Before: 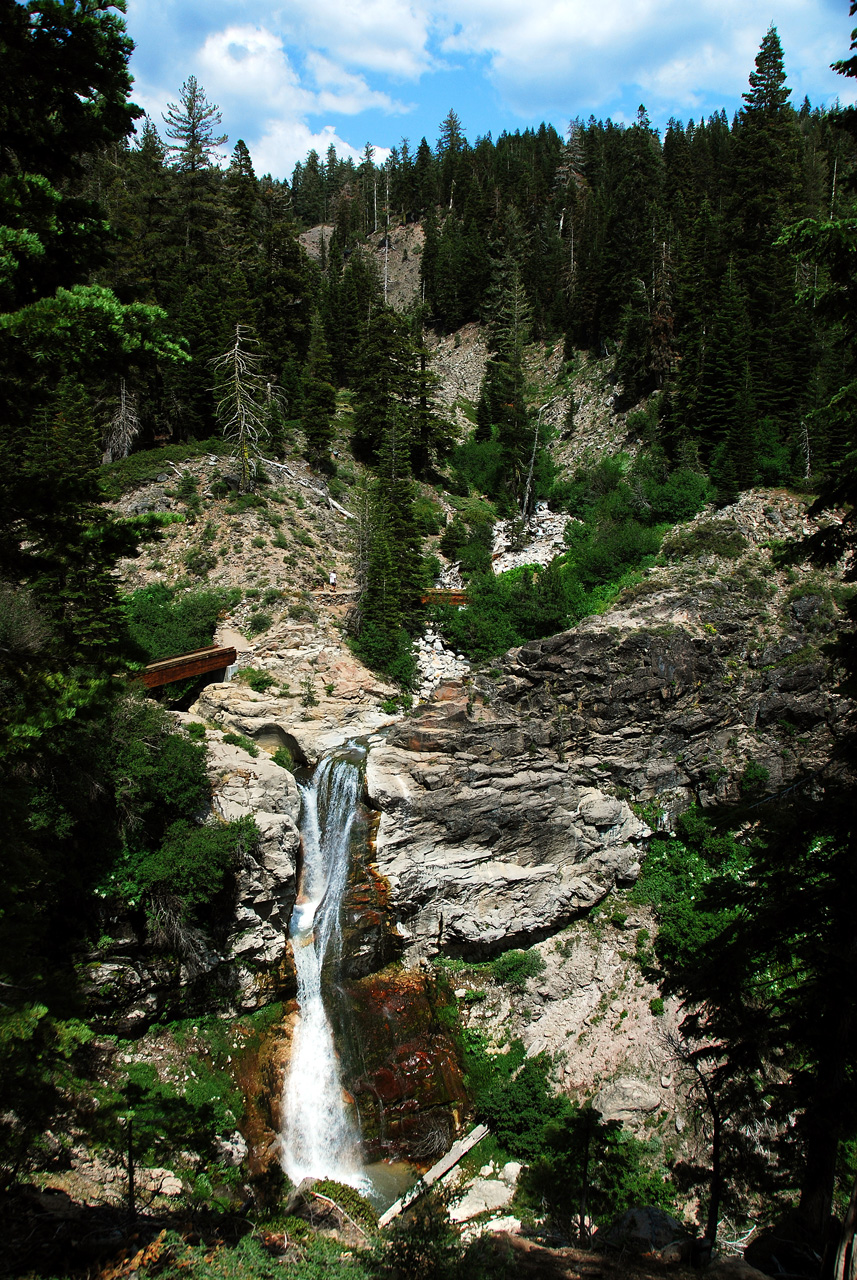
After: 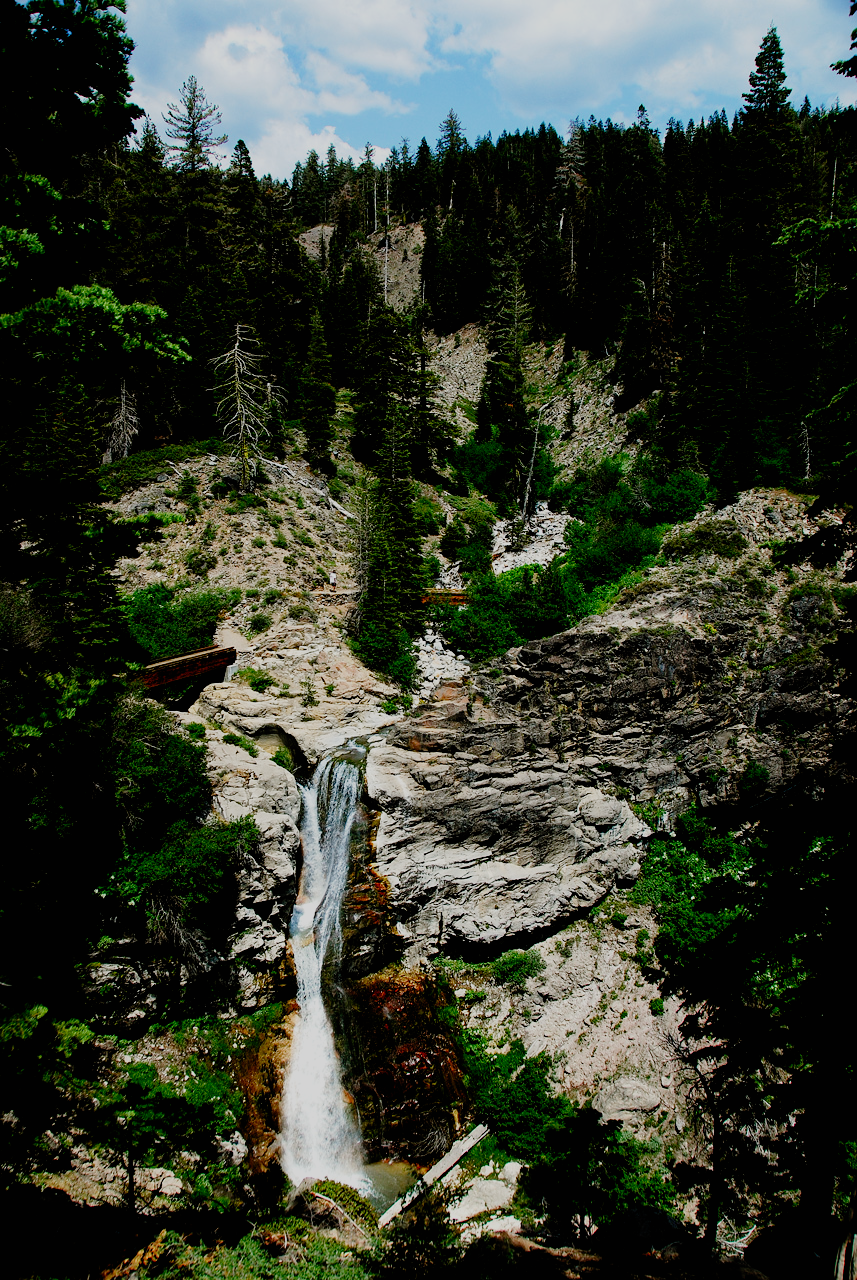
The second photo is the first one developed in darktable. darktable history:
filmic rgb: black relative exposure -4.51 EV, white relative exposure 4.76 EV, hardness 2.35, latitude 36.48%, contrast 1.049, highlights saturation mix 0.701%, shadows ↔ highlights balance 1.19%, add noise in highlights 0.002, preserve chrominance no, color science v3 (2019), use custom middle-gray values true, contrast in highlights soft
